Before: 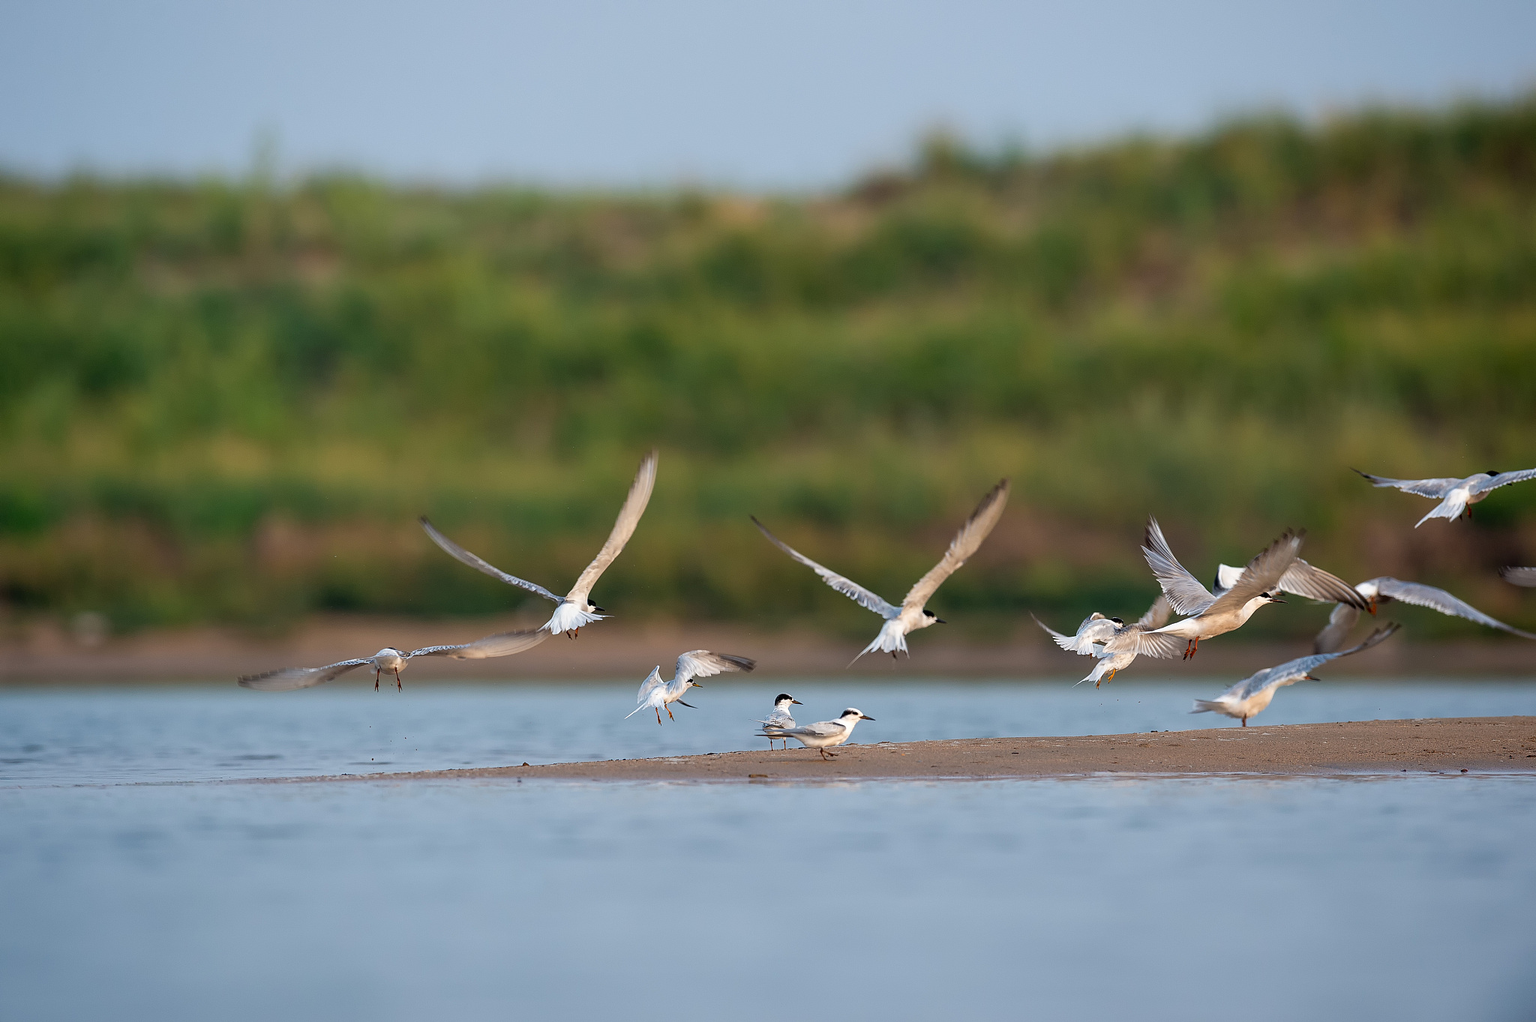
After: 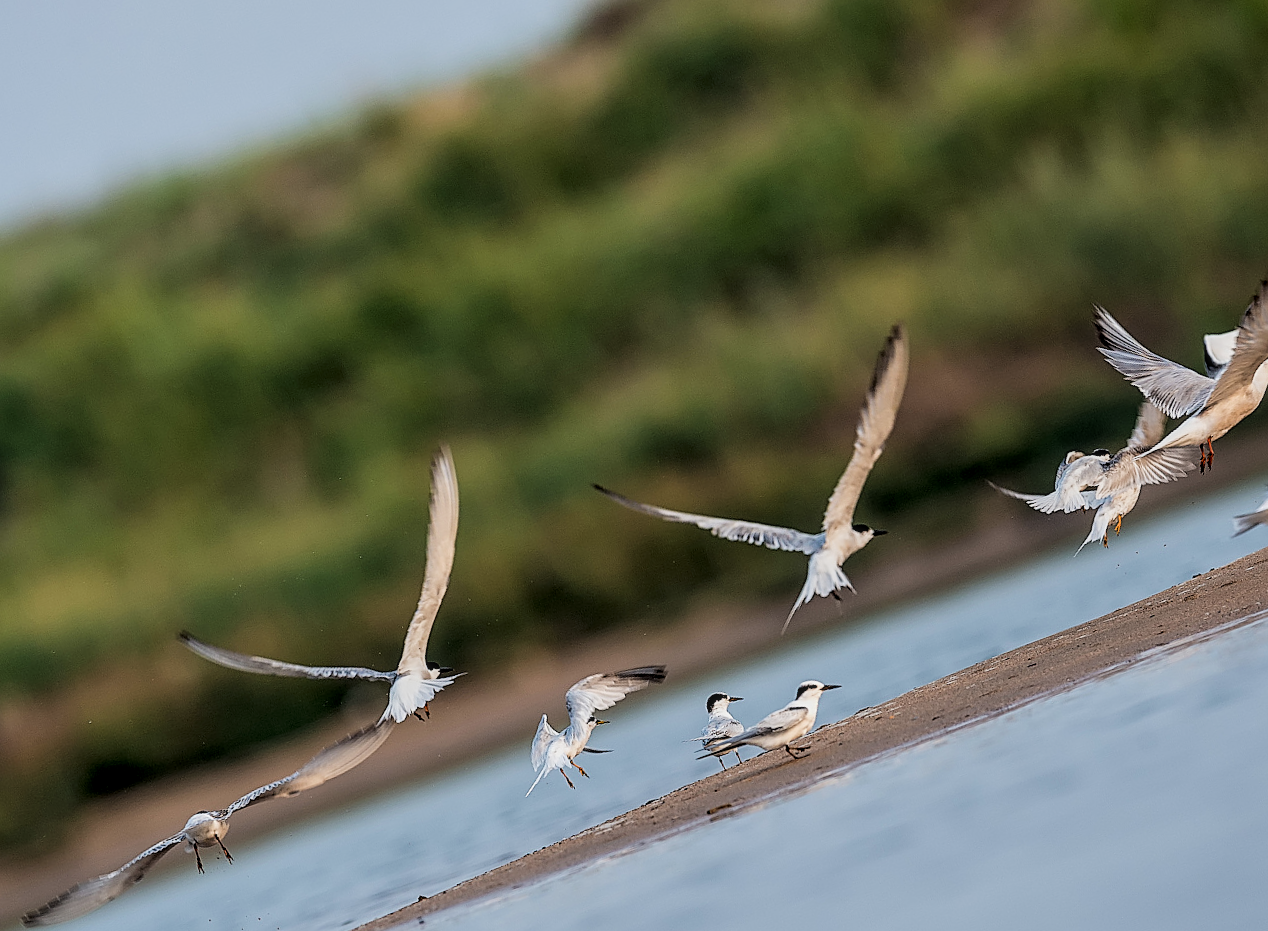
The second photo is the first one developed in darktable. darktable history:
crop and rotate: angle 19.6°, left 6.771%, right 3.666%, bottom 1.126%
sharpen: on, module defaults
filmic rgb: black relative exposure -5.07 EV, white relative exposure 3.98 EV, threshold 2.97 EV, hardness 2.88, contrast 1.297, highlights saturation mix -10.1%, enable highlight reconstruction true
local contrast: on, module defaults
